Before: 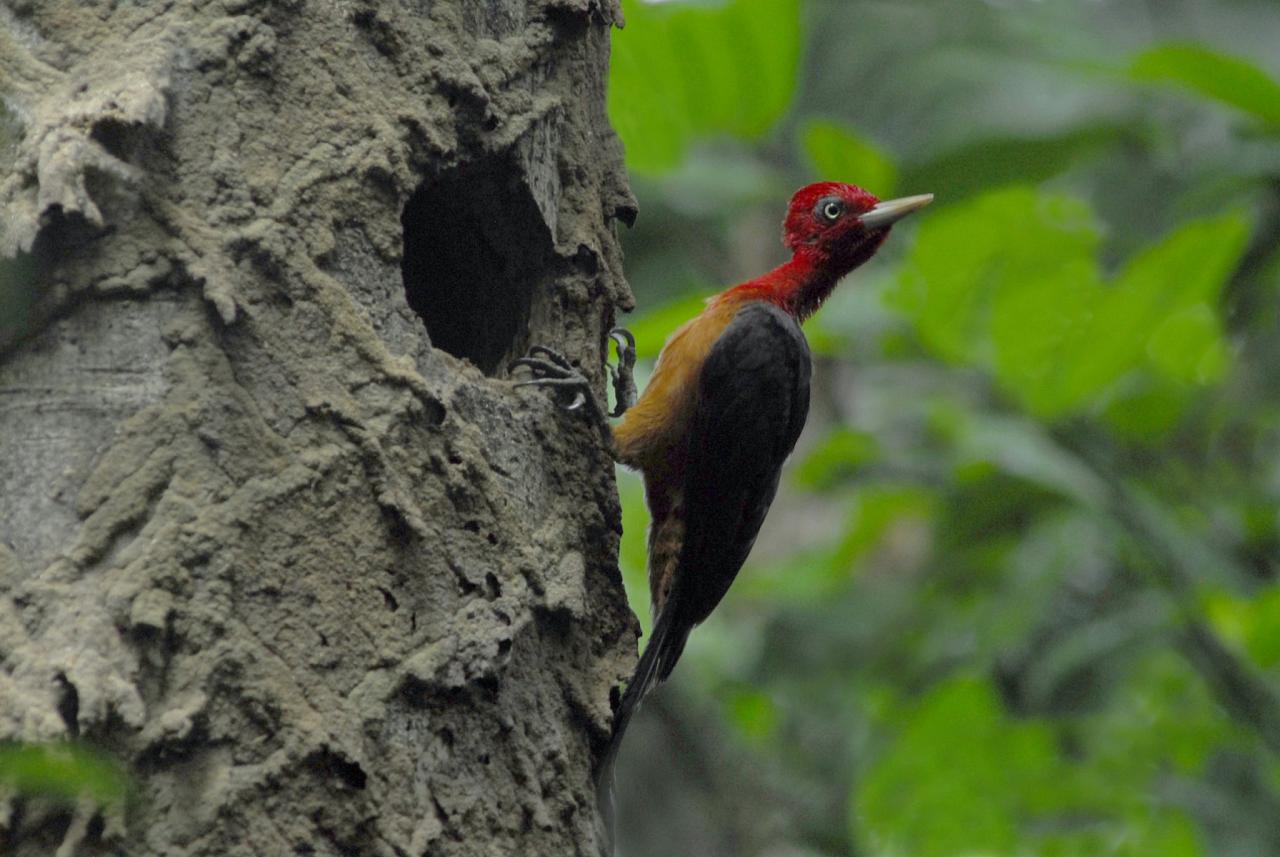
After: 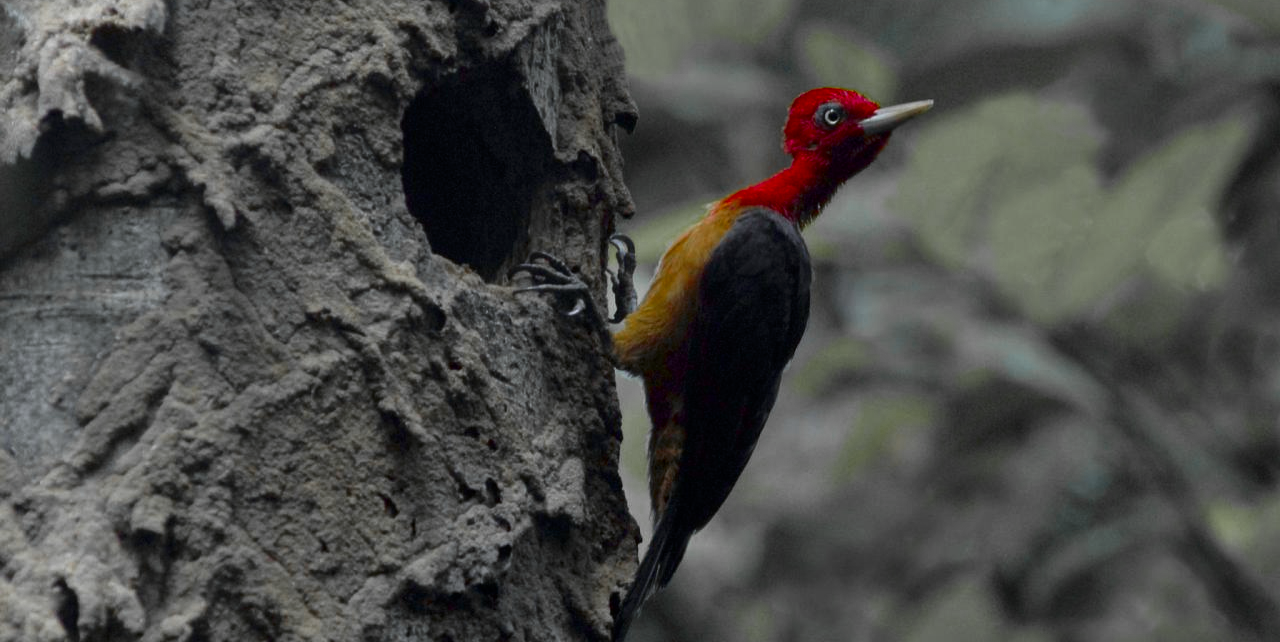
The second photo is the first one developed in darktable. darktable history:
white balance: emerald 1
color calibration: illuminant as shot in camera, x 0.358, y 0.373, temperature 4628.91 K
color zones: curves: ch1 [(0, 0.679) (0.143, 0.647) (0.286, 0.261) (0.378, -0.011) (0.571, 0.396) (0.714, 0.399) (0.857, 0.406) (1, 0.679)]
contrast brightness saturation: contrast 0.12, brightness -0.12, saturation 0.2
crop: top 11.038%, bottom 13.962%
